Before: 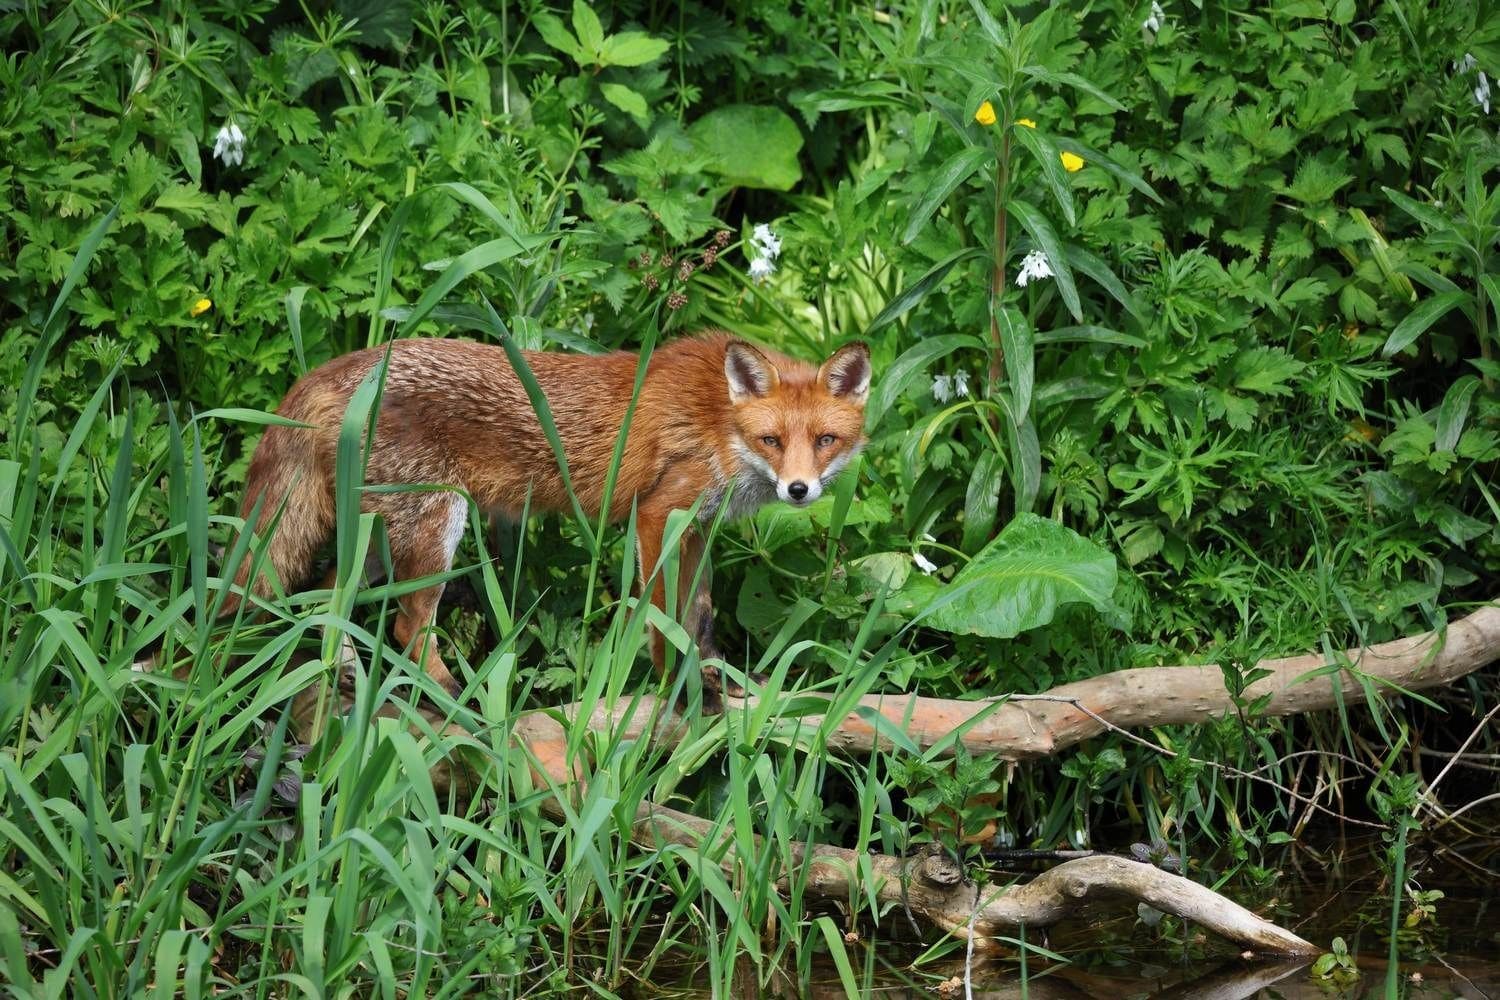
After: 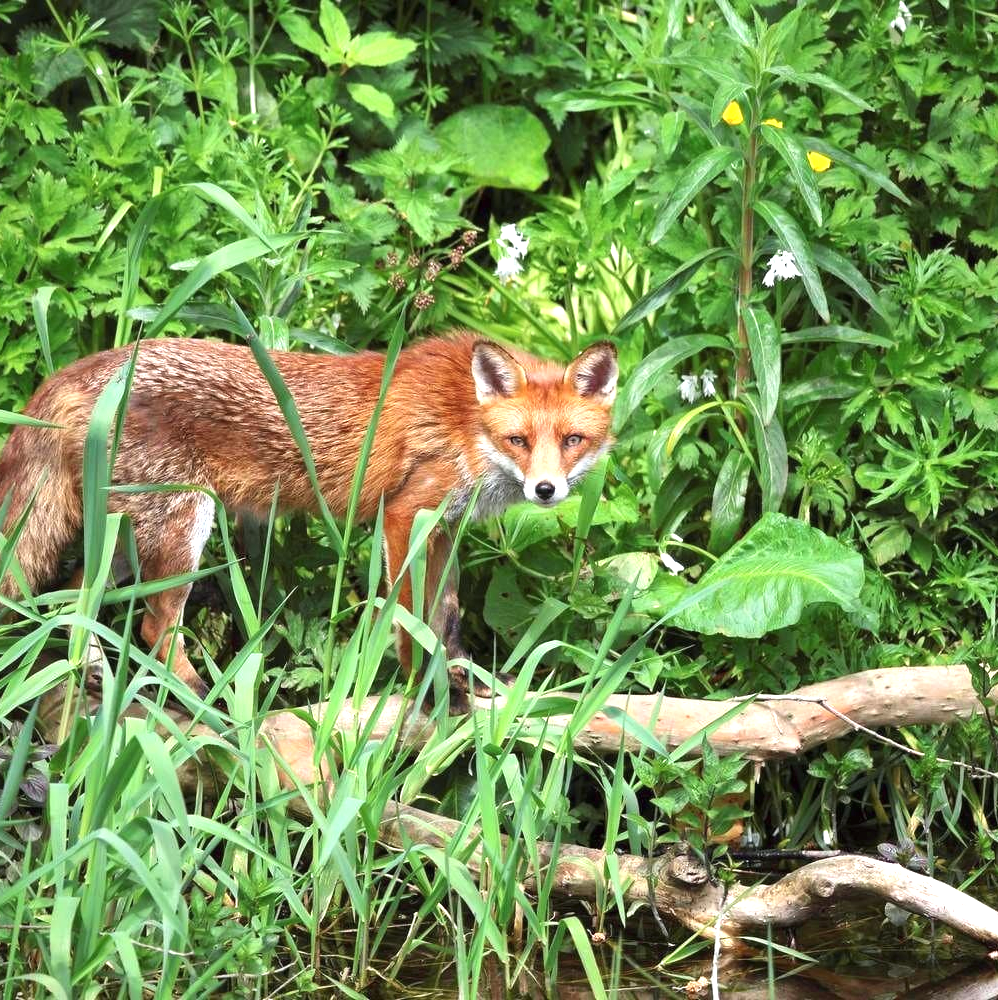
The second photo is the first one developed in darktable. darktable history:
tone curve: curves: ch0 [(0, 0) (0.253, 0.237) (1, 1)]; ch1 [(0, 0) (0.401, 0.42) (0.442, 0.47) (0.491, 0.495) (0.511, 0.523) (0.557, 0.565) (0.66, 0.683) (1, 1)]; ch2 [(0, 0) (0.394, 0.413) (0.5, 0.5) (0.578, 0.568) (1, 1)], color space Lab, independent channels, preserve colors none
crop: left 16.899%, right 16.556%
exposure: black level correction 0, exposure 1.015 EV, compensate exposure bias true, compensate highlight preservation false
